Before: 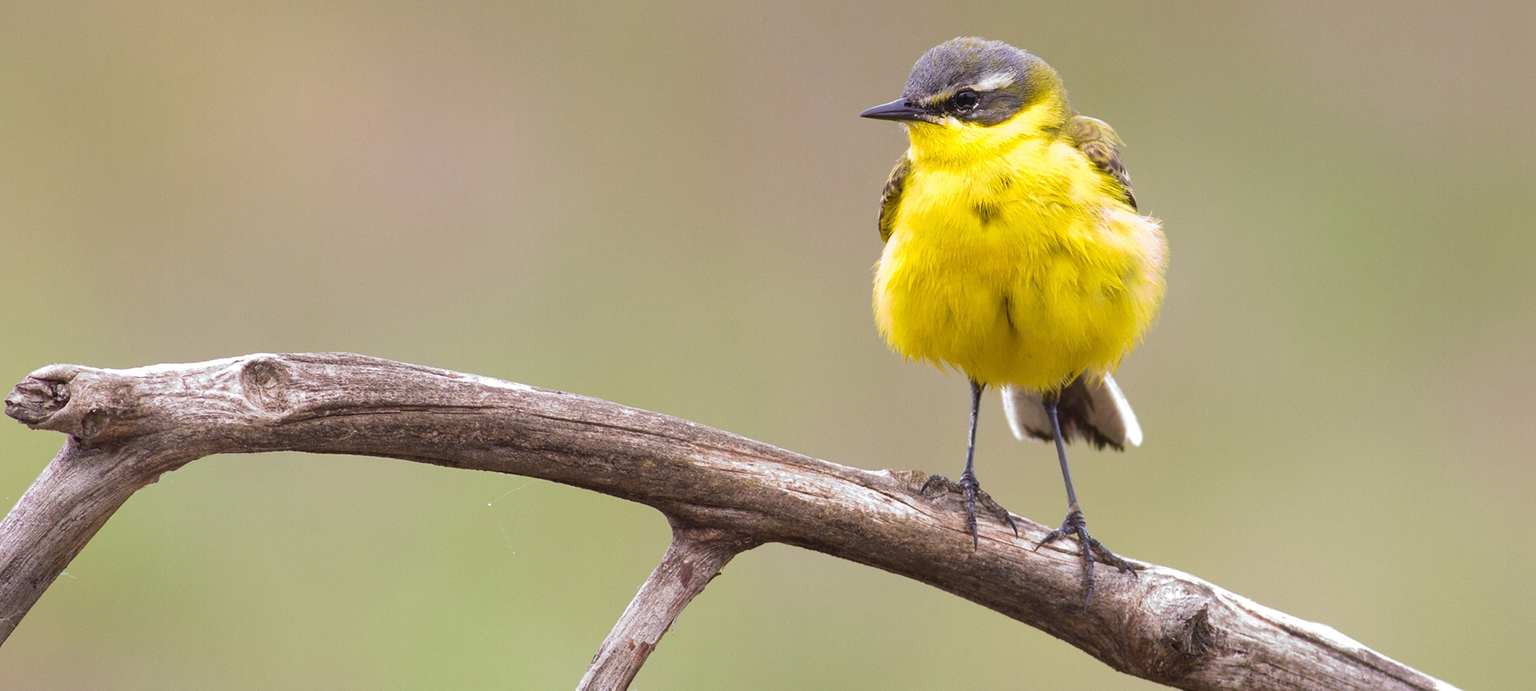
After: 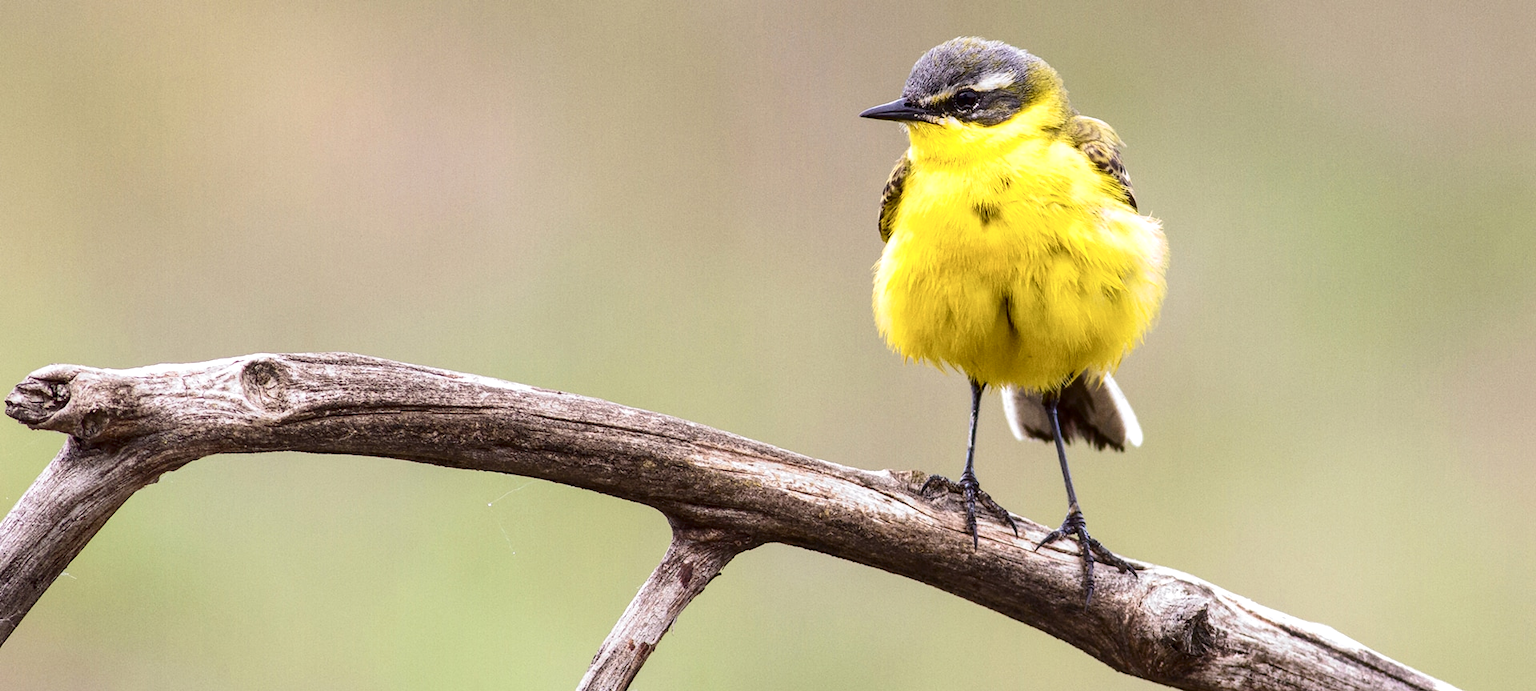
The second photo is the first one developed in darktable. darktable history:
contrast brightness saturation: contrast 0.28
local contrast: detail 130%
